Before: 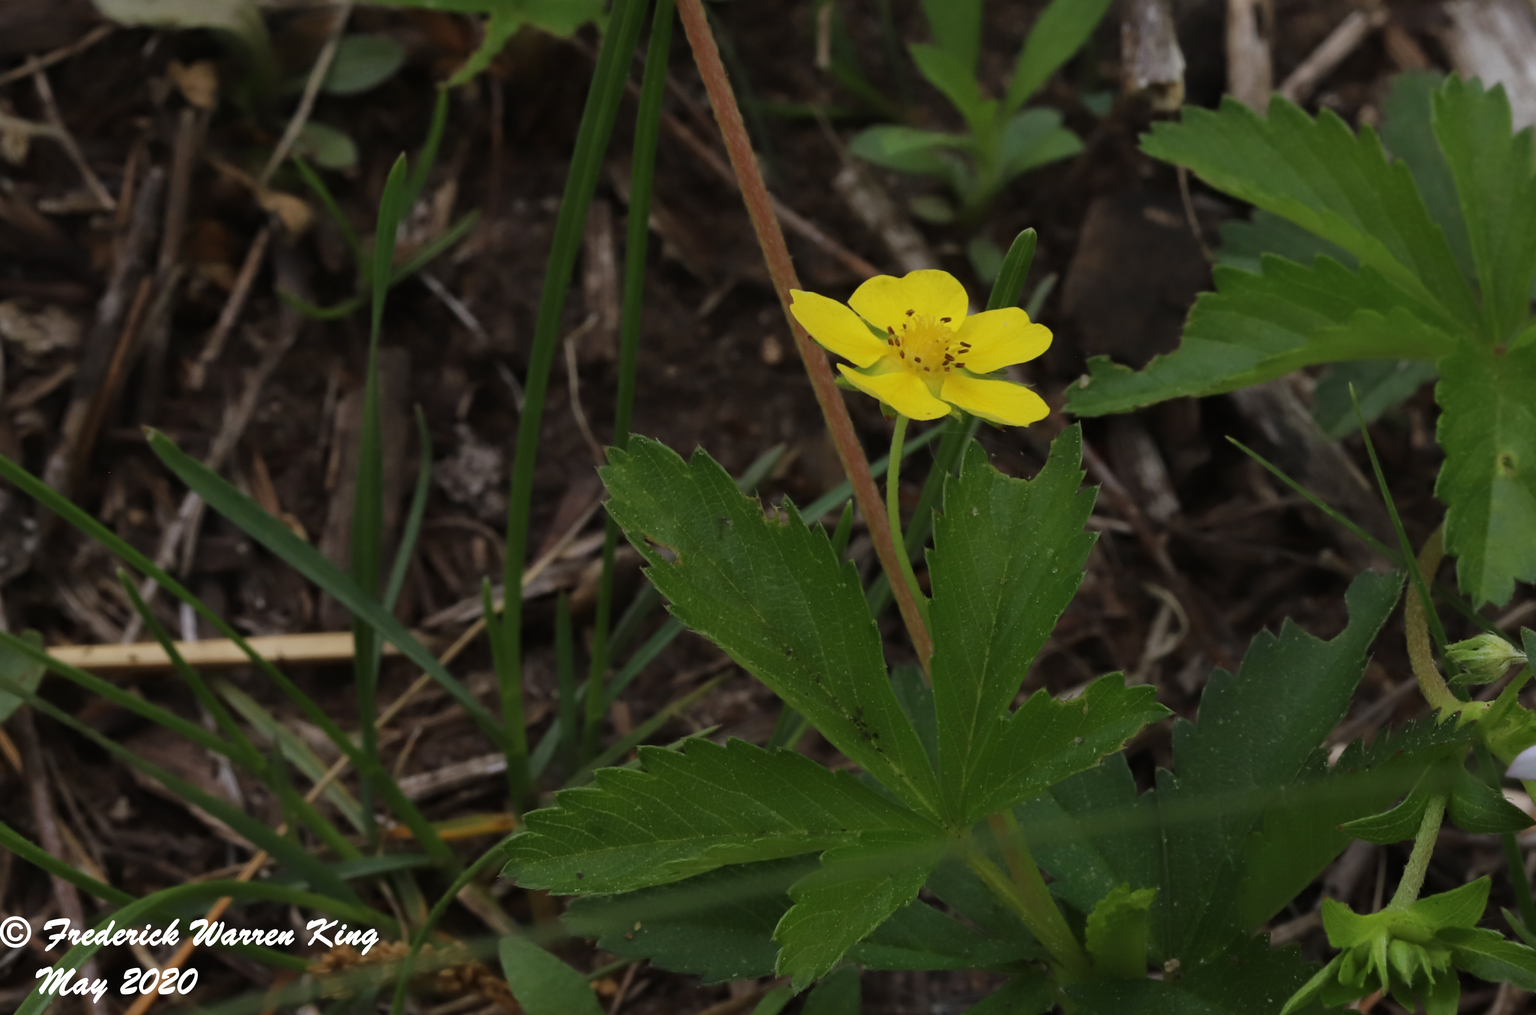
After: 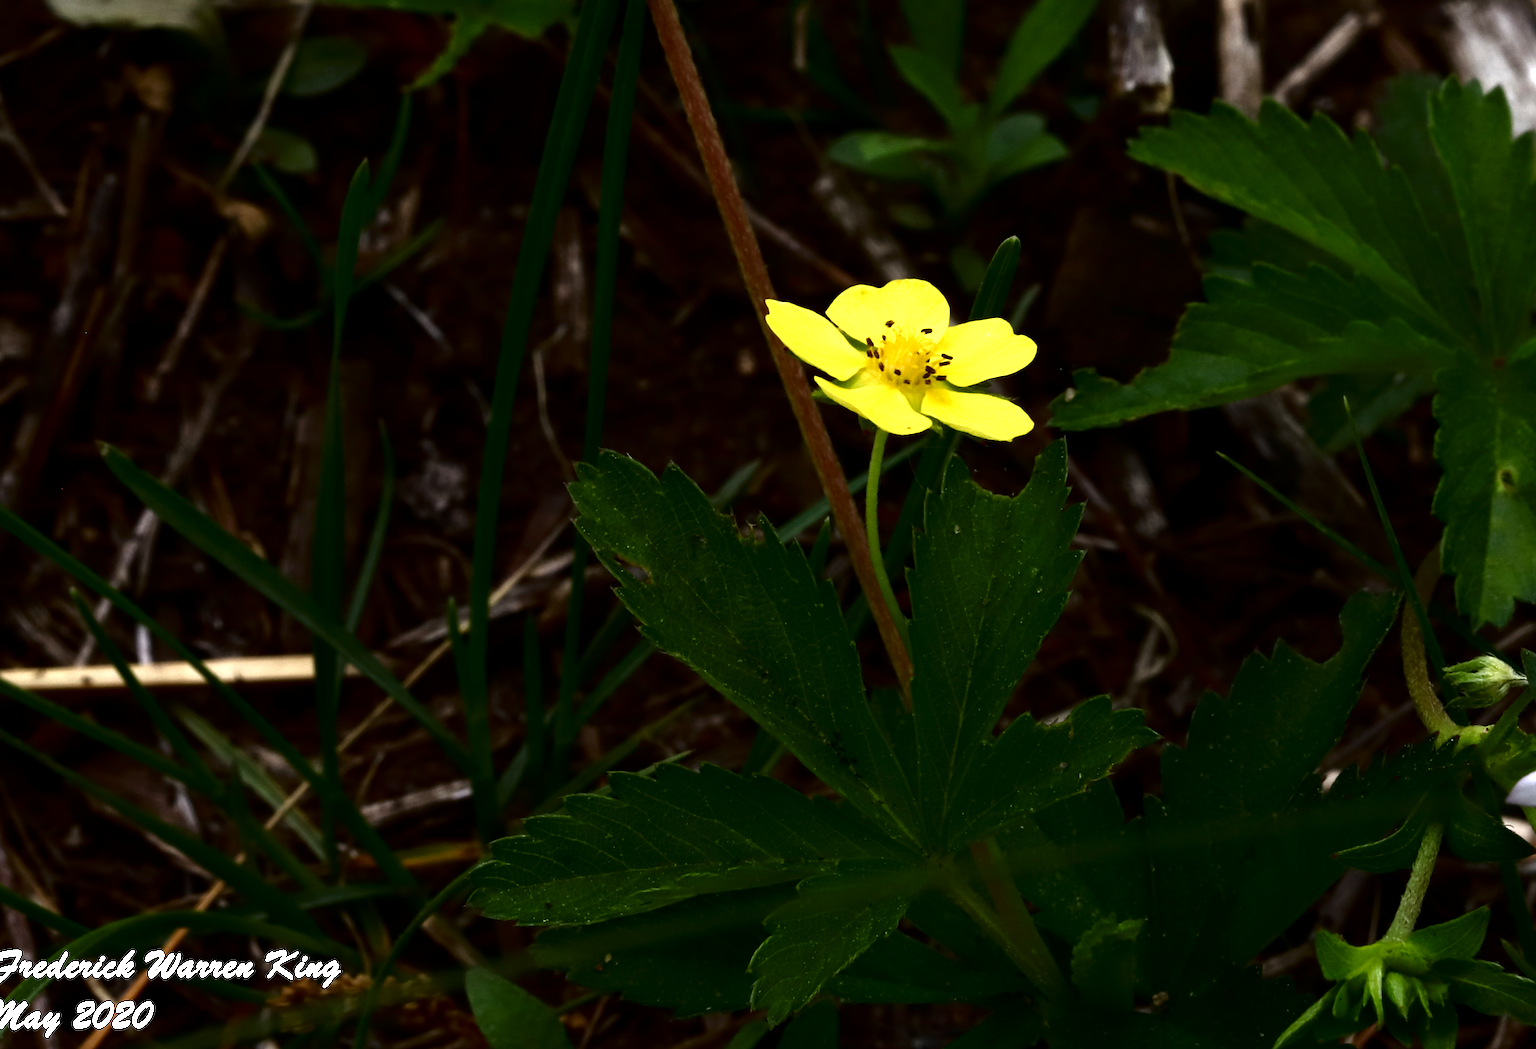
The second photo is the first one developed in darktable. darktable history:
exposure: black level correction 0, exposure 0.7 EV, compensate exposure bias true, compensate highlight preservation false
tone equalizer: -8 EV -0.75 EV, -7 EV -0.7 EV, -6 EV -0.6 EV, -5 EV -0.4 EV, -3 EV 0.4 EV, -2 EV 0.6 EV, -1 EV 0.7 EV, +0 EV 0.75 EV, edges refinement/feathering 500, mask exposure compensation -1.57 EV, preserve details no
crop and rotate: left 3.238%
contrast brightness saturation: brightness -0.52
